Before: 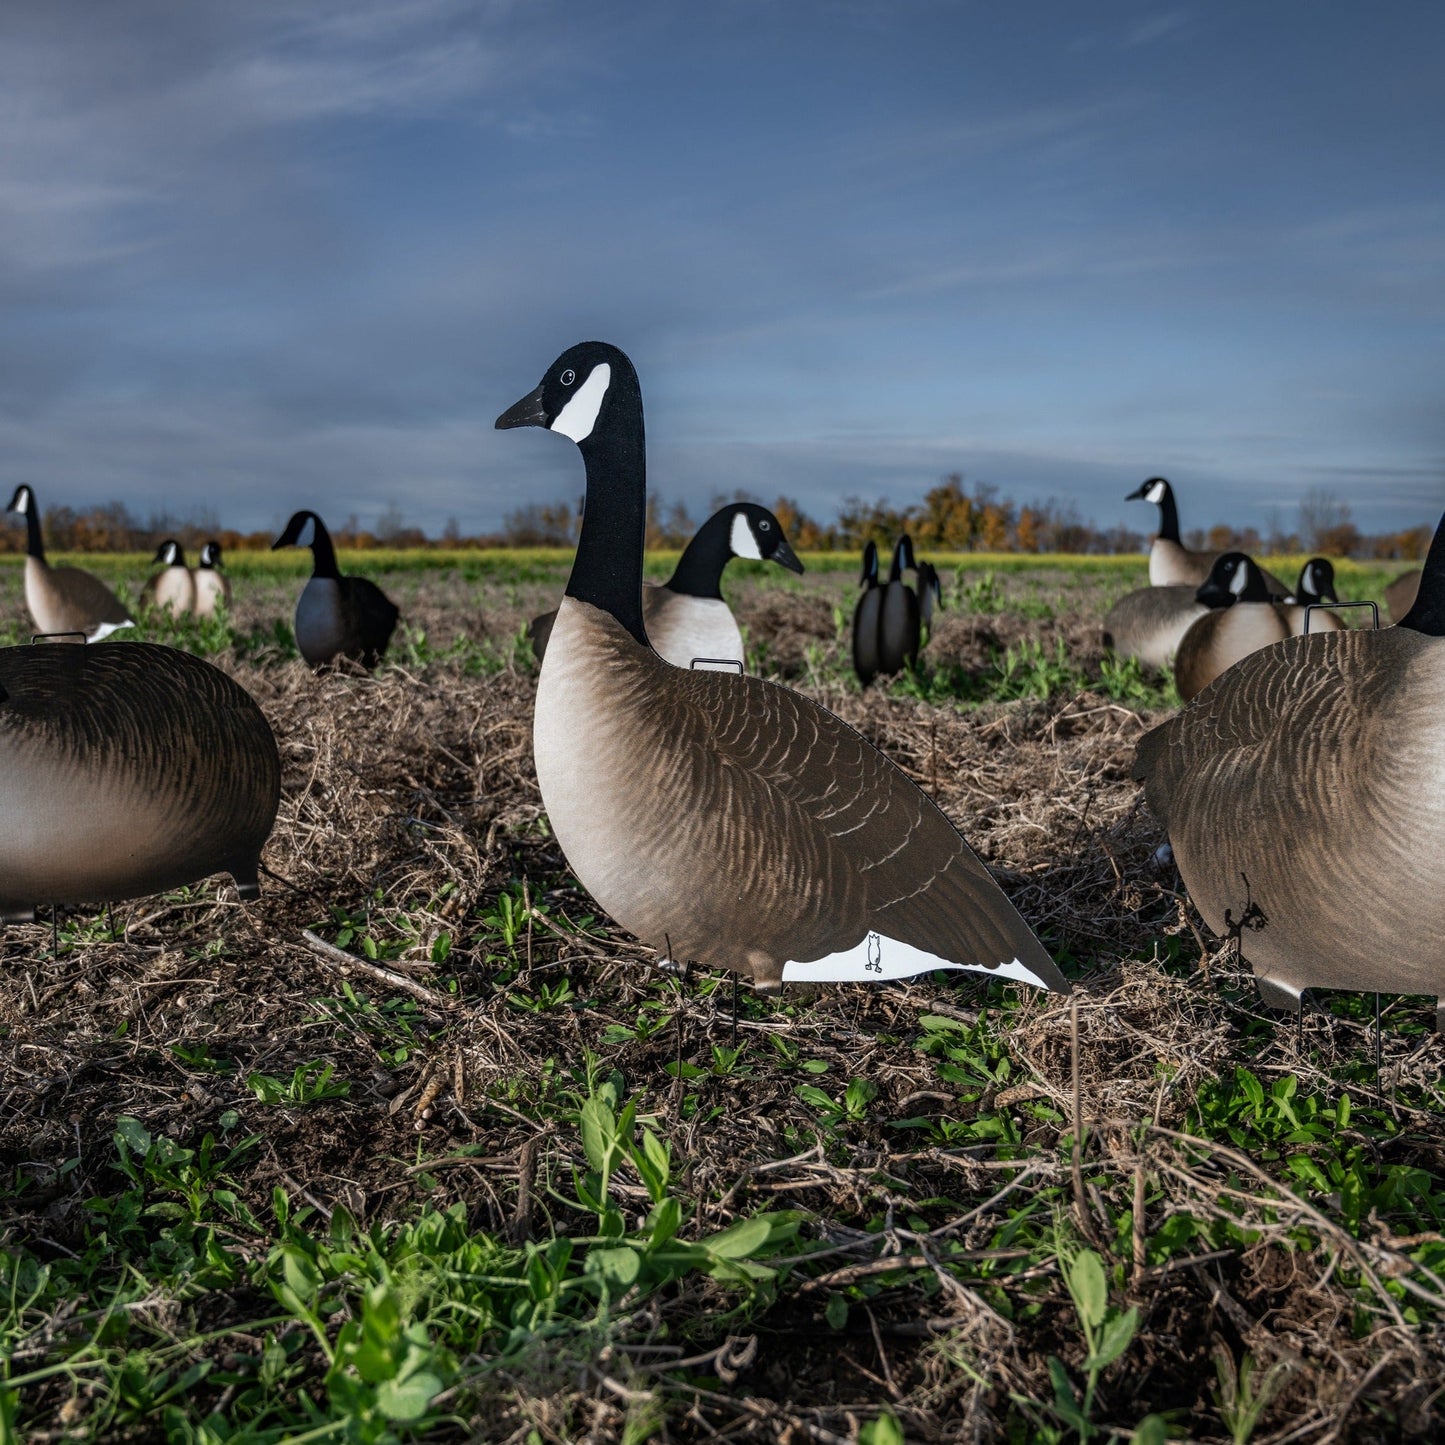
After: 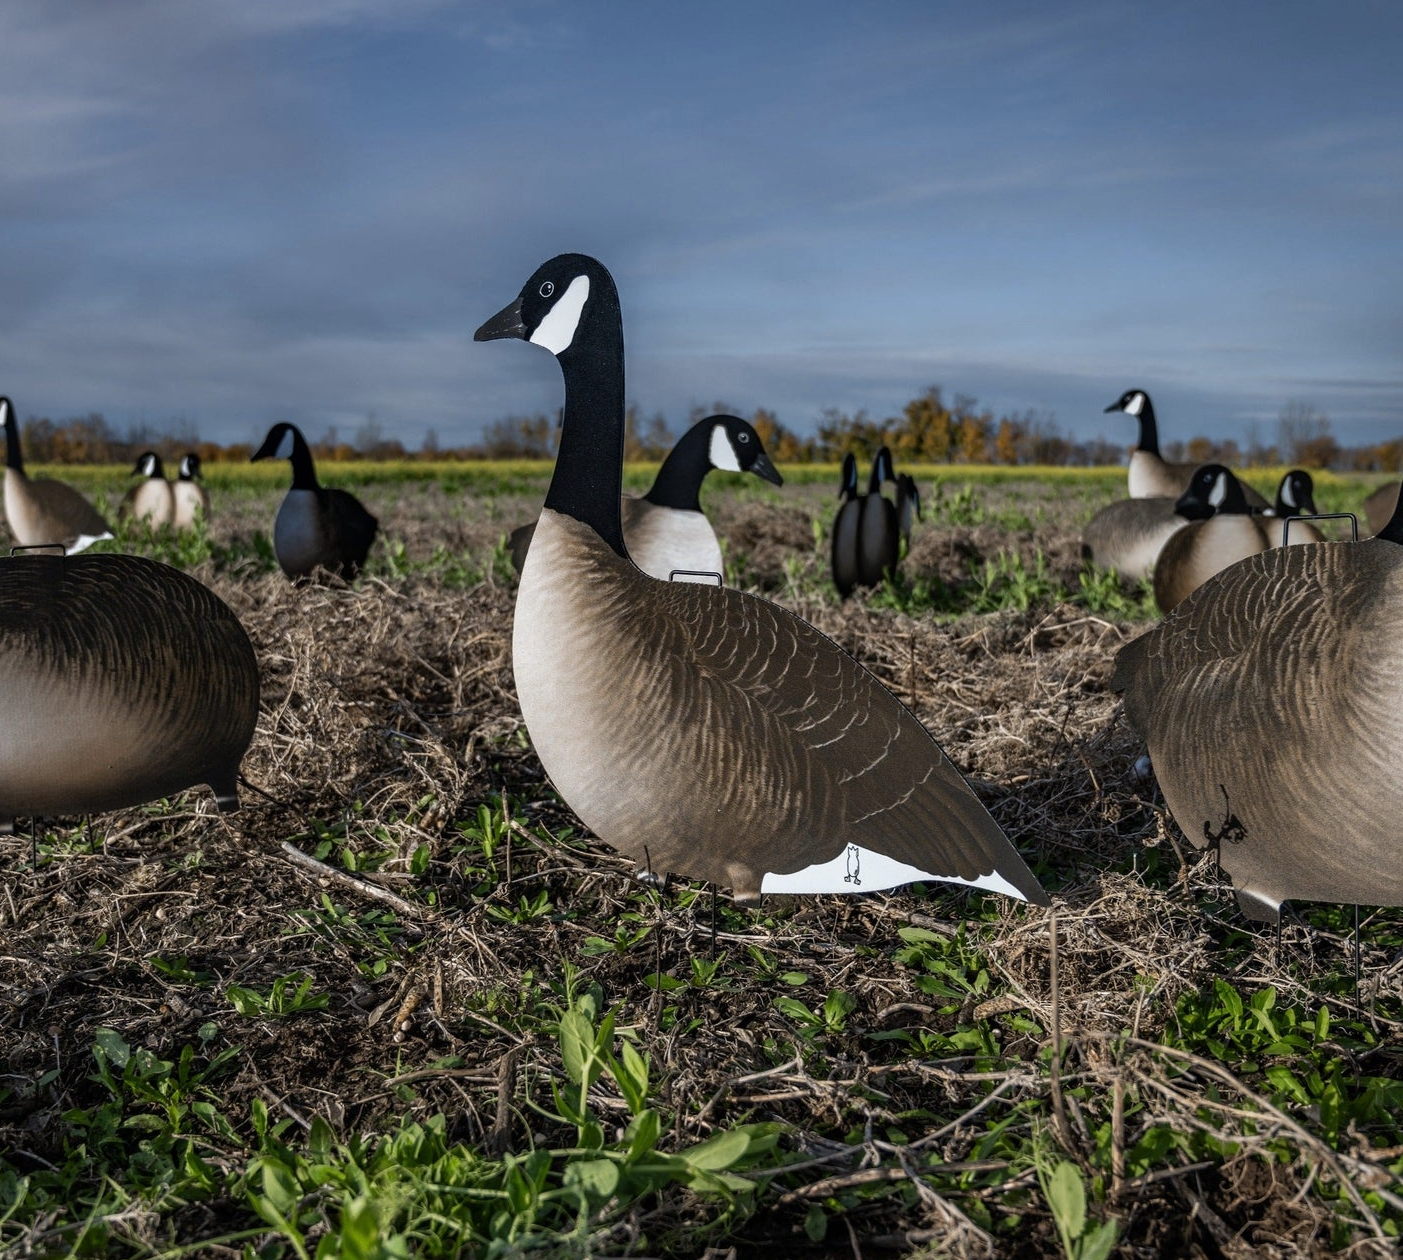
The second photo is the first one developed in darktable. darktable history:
crop: left 1.507%, top 6.147%, right 1.379%, bottom 6.637%
color contrast: green-magenta contrast 0.81
